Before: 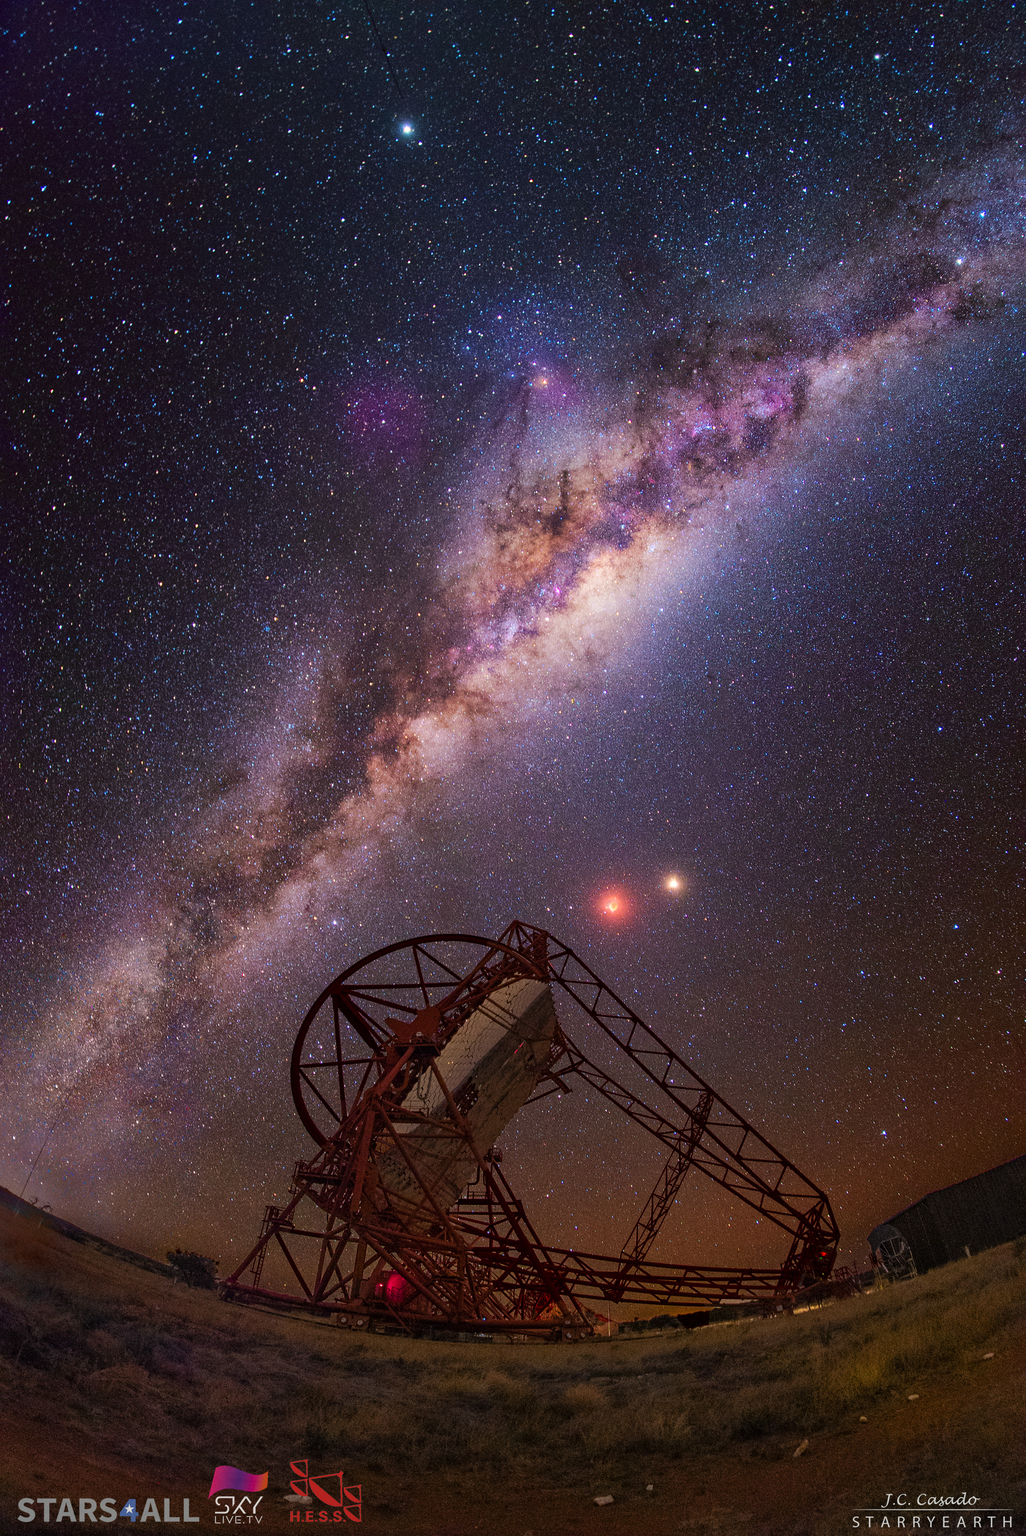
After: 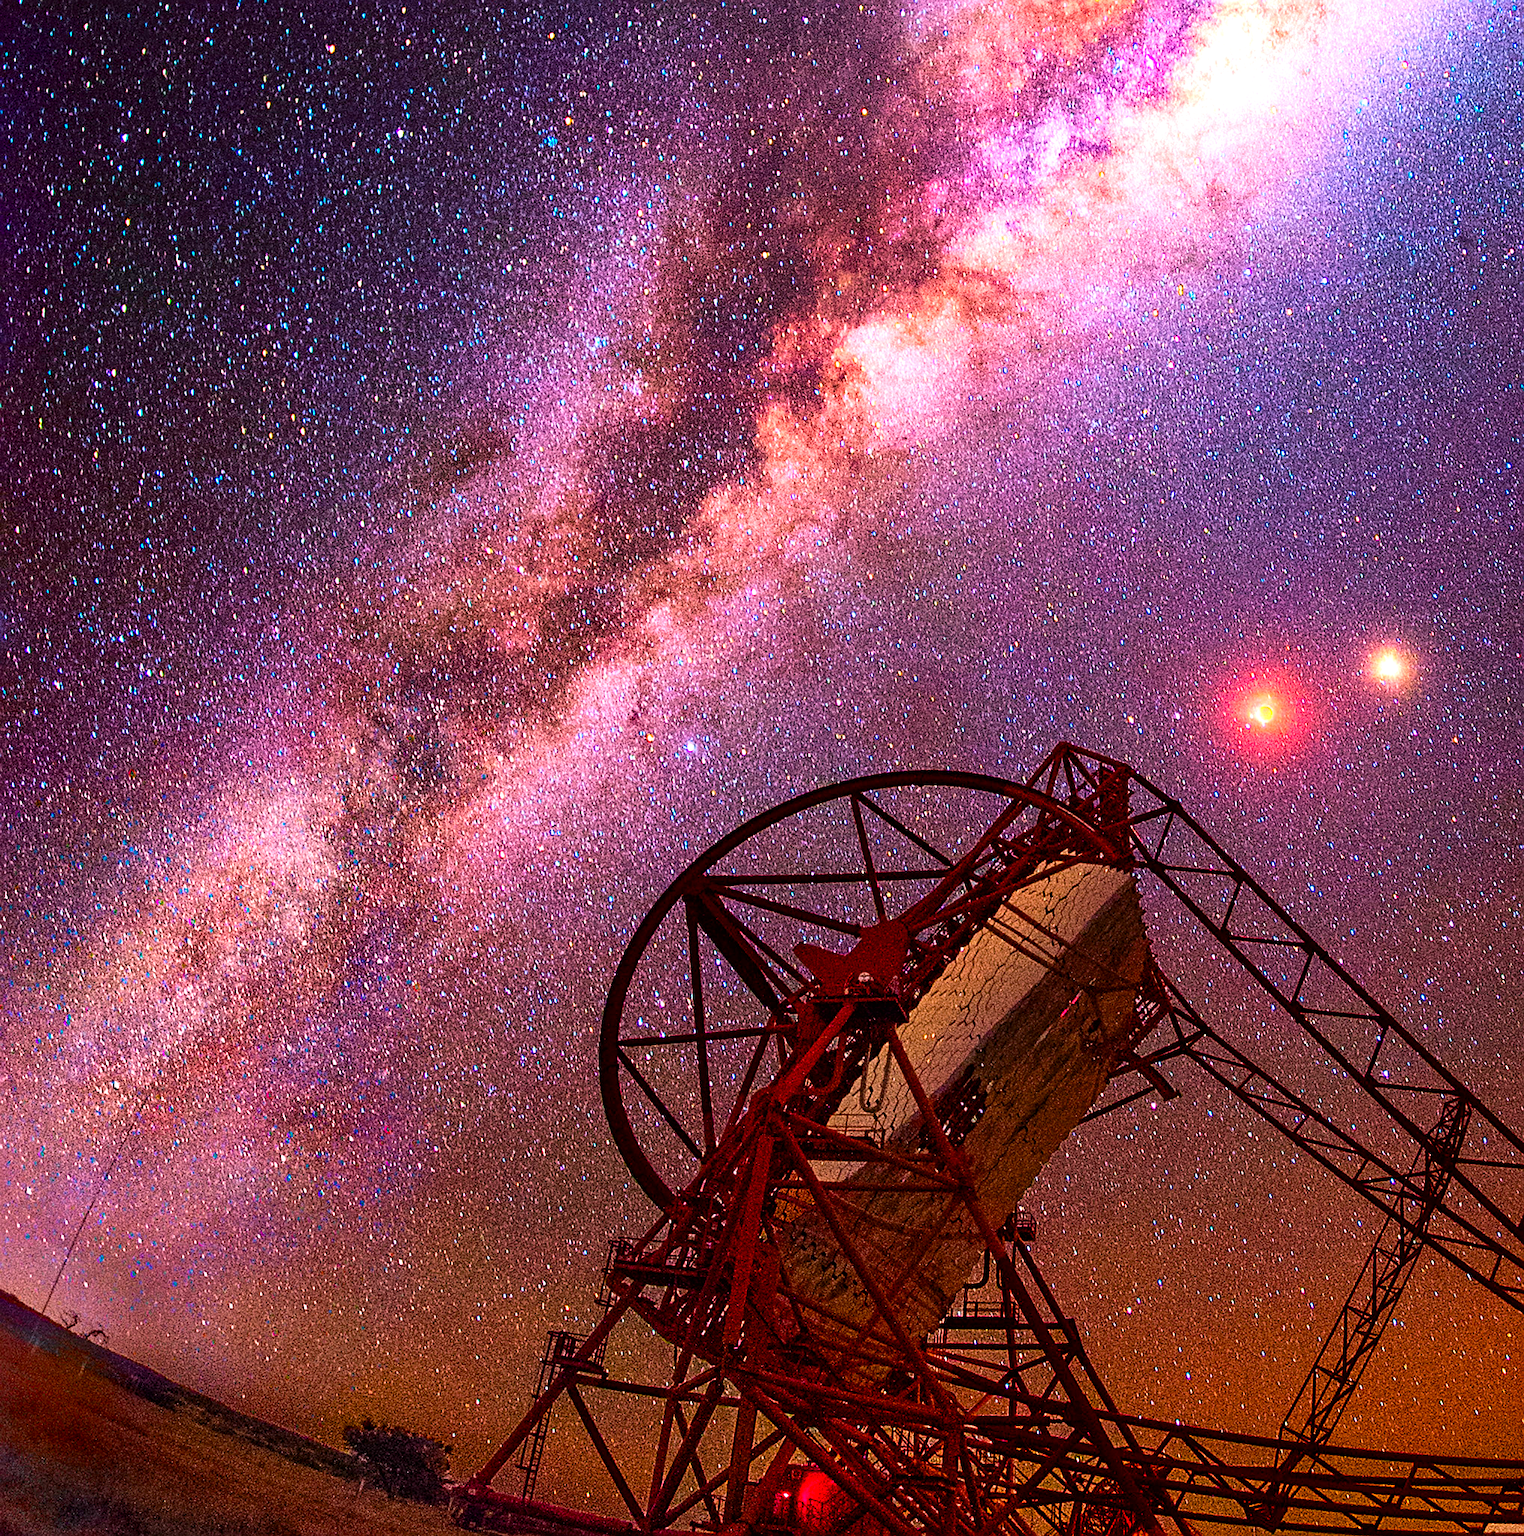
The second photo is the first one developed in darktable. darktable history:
crop: top 36.498%, right 27.964%, bottom 14.995%
white balance: red 1.004, blue 1.024
sharpen: on, module defaults
exposure: black level correction 0, exposure 1.015 EV, compensate exposure bias true, compensate highlight preservation false
contrast brightness saturation: contrast 0.15, brightness -0.01, saturation 0.1
velvia: on, module defaults
color balance rgb: perceptual saturation grading › global saturation 25%, global vibrance 20%
